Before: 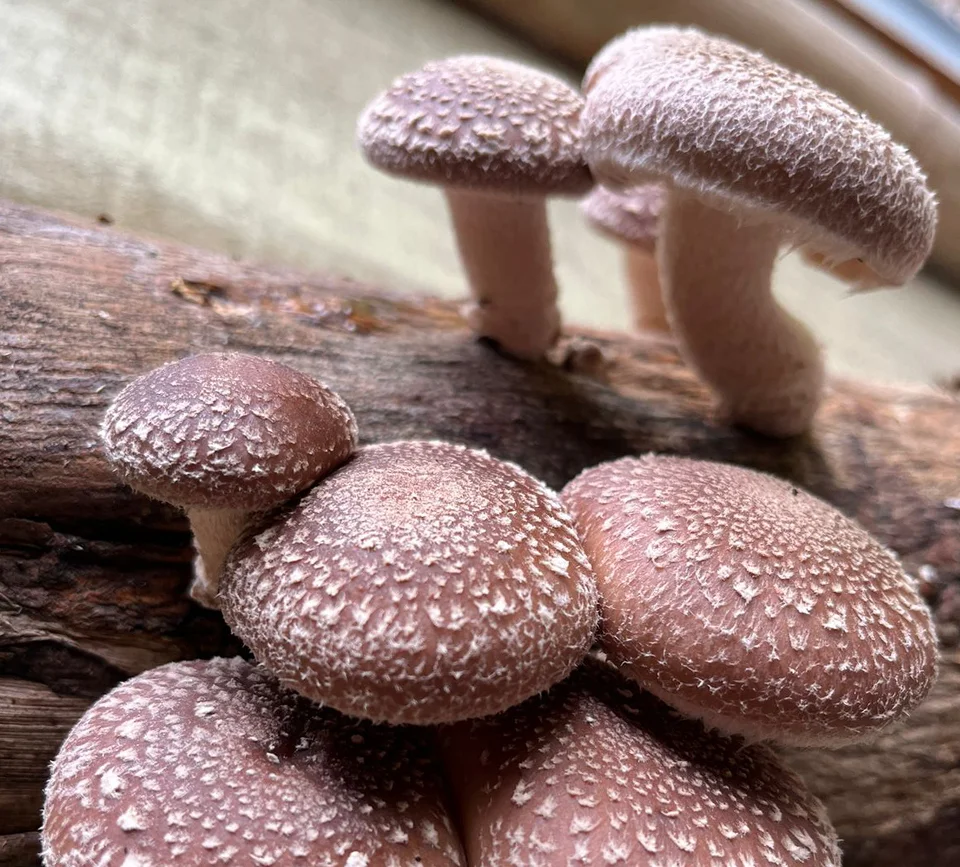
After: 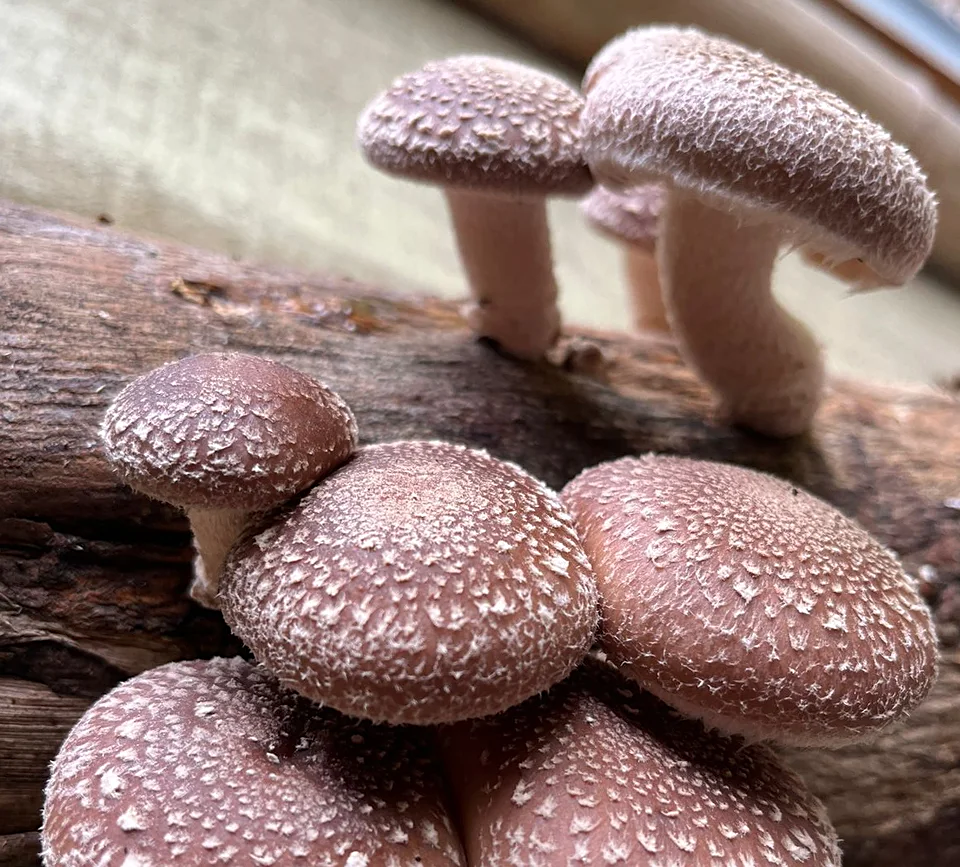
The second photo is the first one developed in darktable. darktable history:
sharpen: amount 0.215
tone equalizer: mask exposure compensation -0.487 EV
